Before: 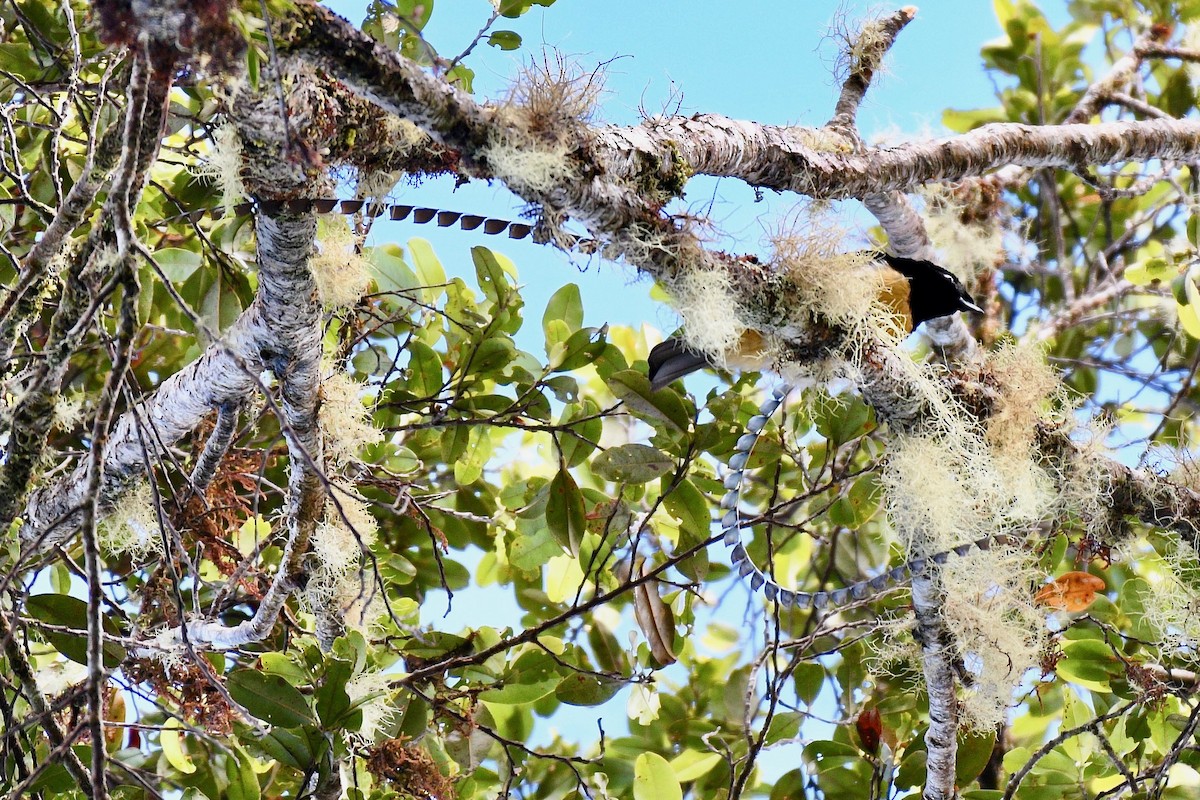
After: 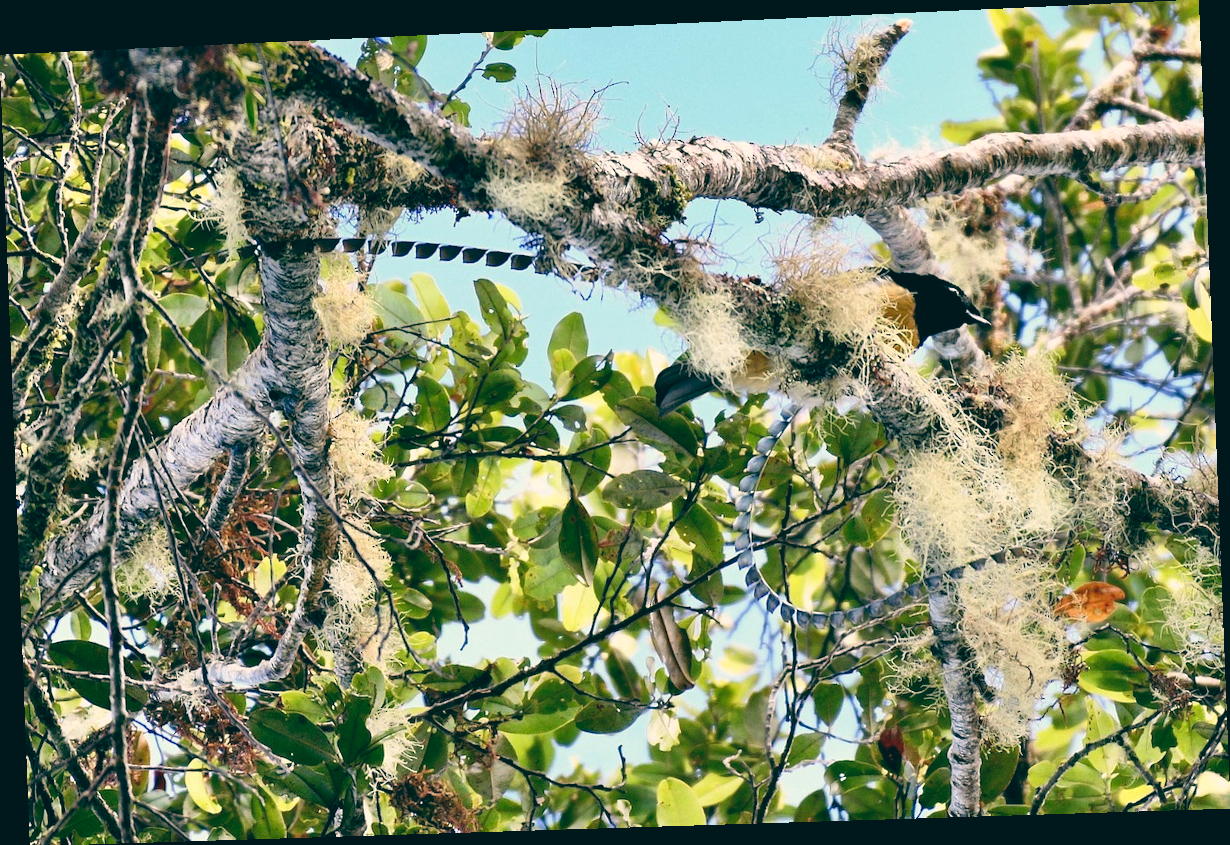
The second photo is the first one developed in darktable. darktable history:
color balance: lift [1.005, 0.99, 1.007, 1.01], gamma [1, 0.979, 1.011, 1.021], gain [0.923, 1.098, 1.025, 0.902], input saturation 90.45%, contrast 7.73%, output saturation 105.91%
rotate and perspective: rotation -2.22°, lens shift (horizontal) -0.022, automatic cropping off
